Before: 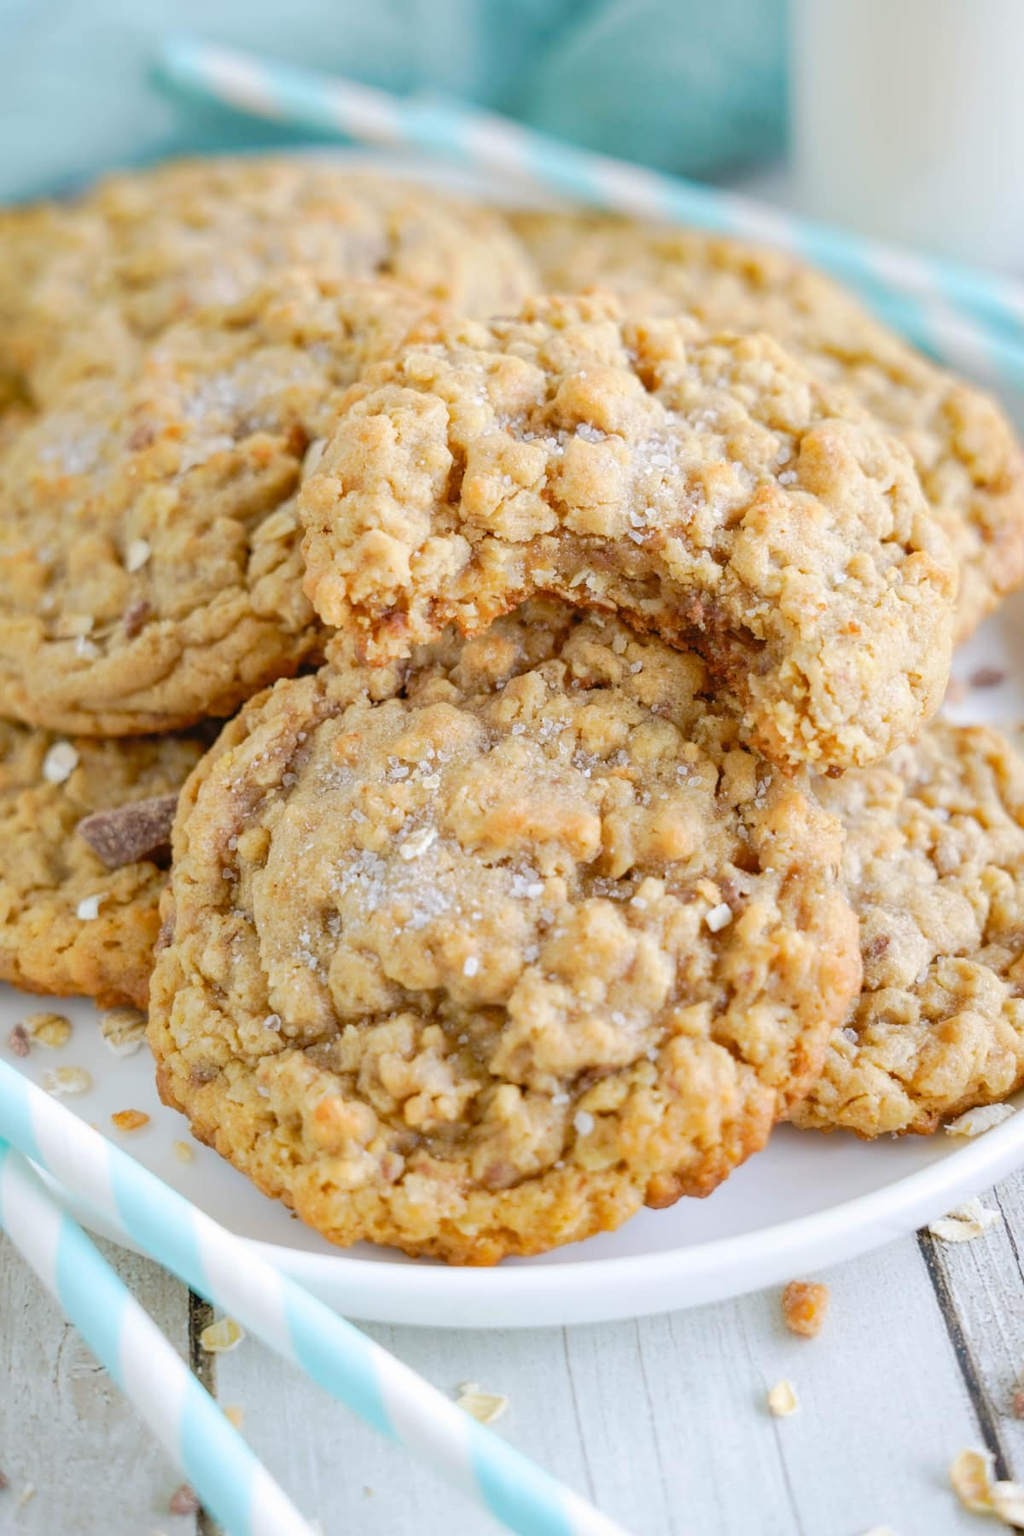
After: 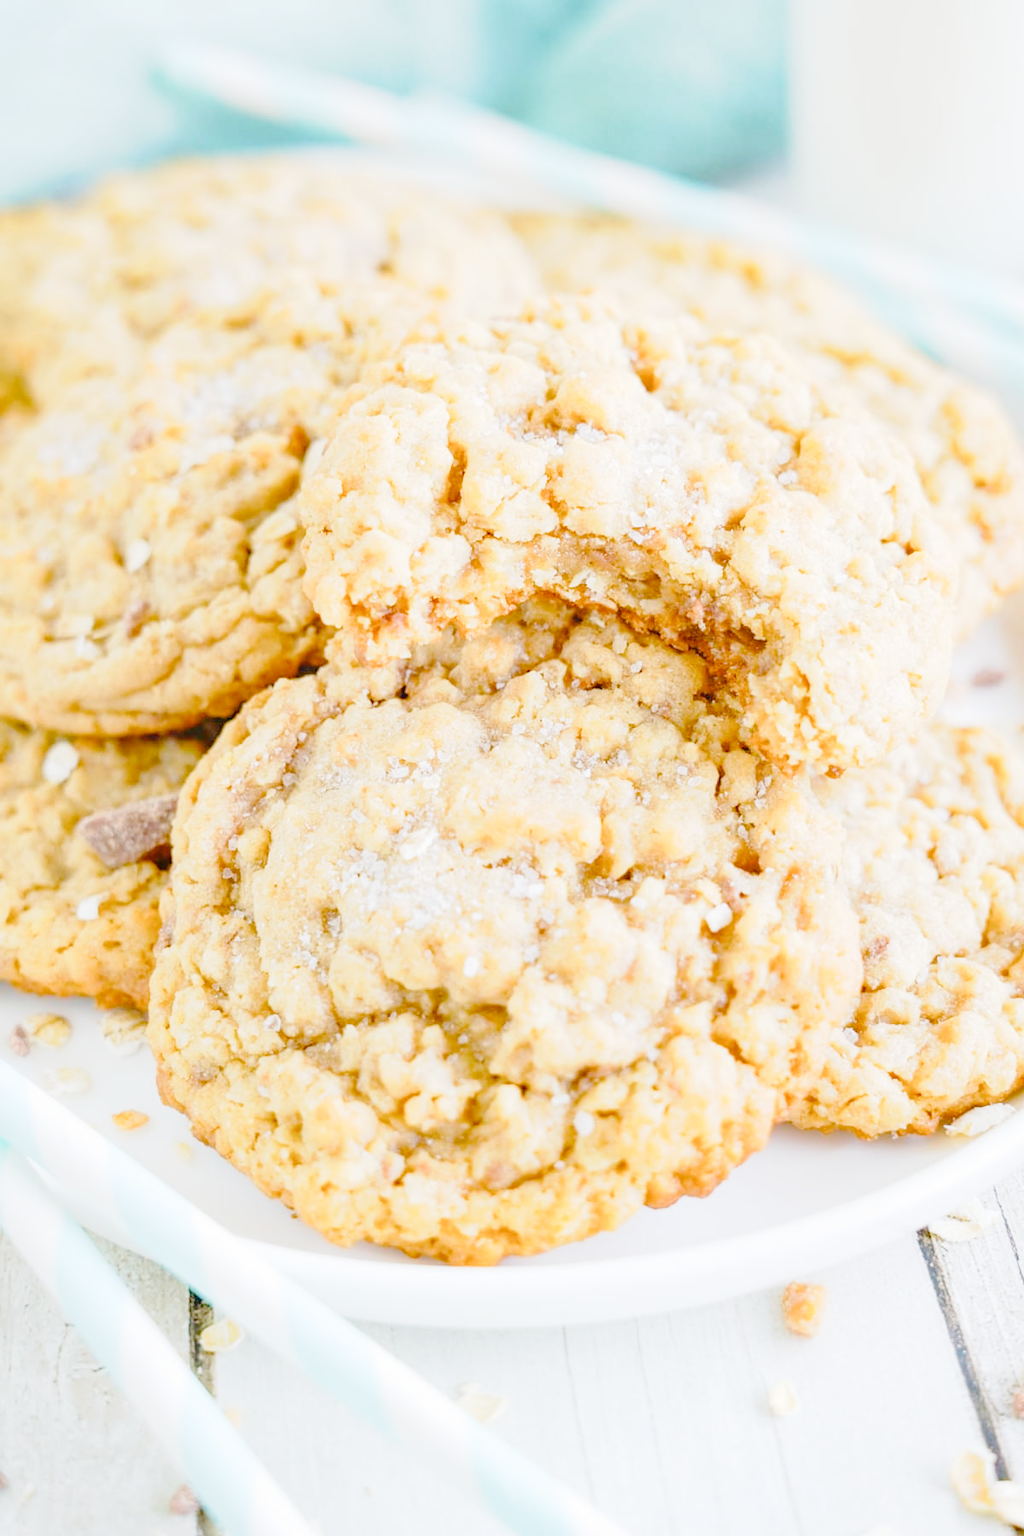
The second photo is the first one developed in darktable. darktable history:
color balance rgb: shadows lift › chroma 2.022%, shadows lift › hue 217.97°, power › luminance 3.414%, power › hue 230.3°, perceptual saturation grading › global saturation 0.943%, perceptual saturation grading › highlights -14.748%, perceptual saturation grading › shadows 24.408%, perceptual brilliance grading › global brilliance 2.809%, perceptual brilliance grading › highlights -3.445%, perceptual brilliance grading › shadows 3.141%
tone curve: curves: ch0 [(0, 0) (0.169, 0.367) (0.635, 0.859) (1, 1)], preserve colors none
